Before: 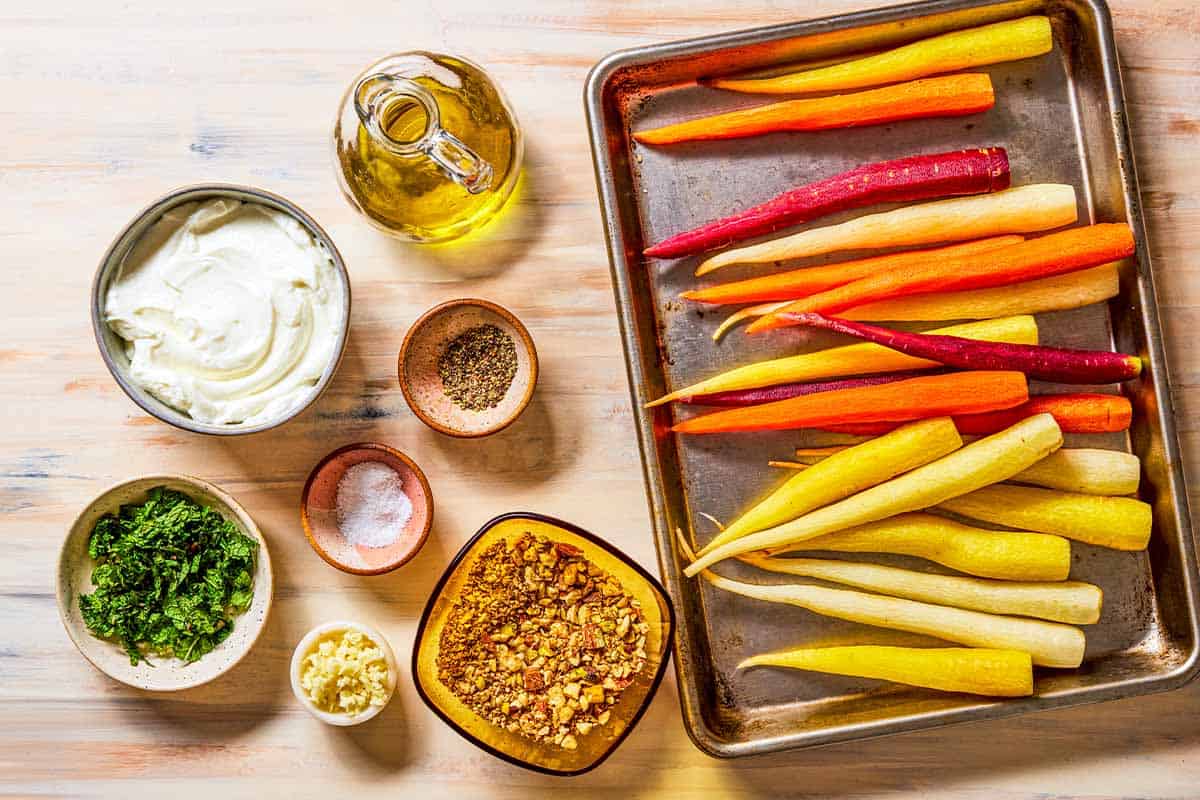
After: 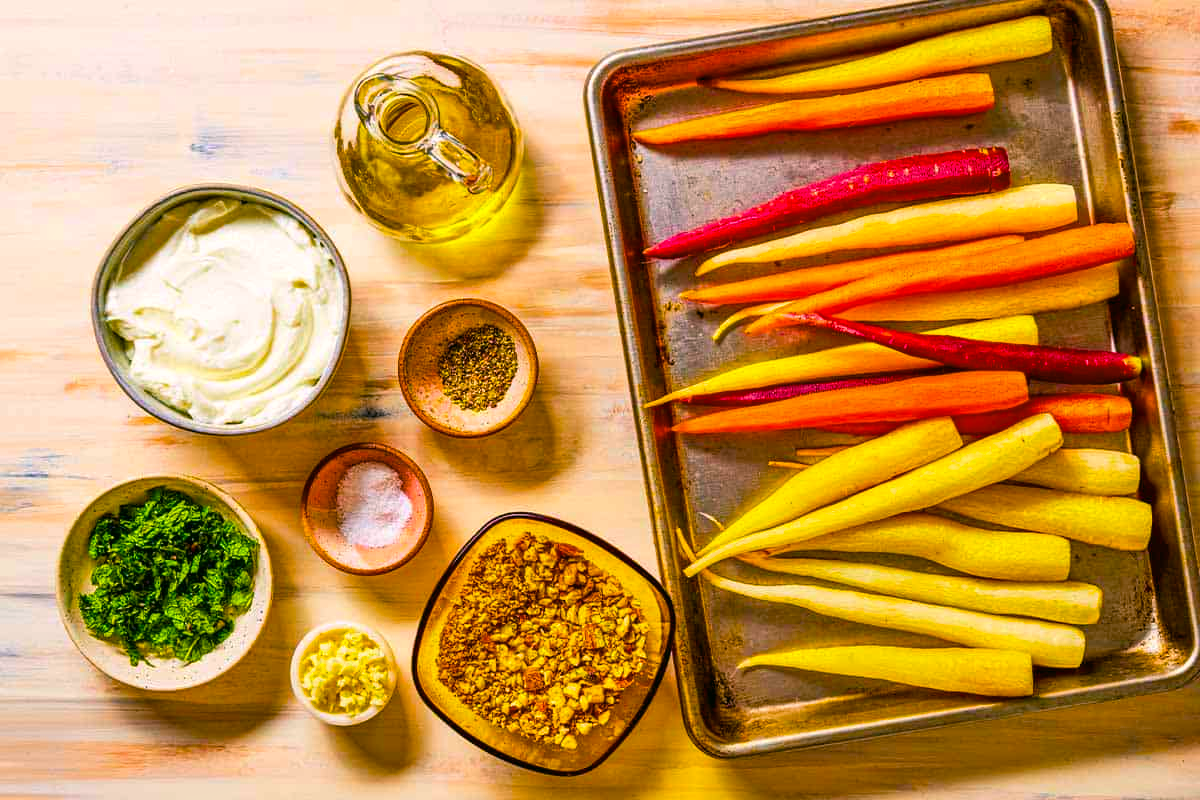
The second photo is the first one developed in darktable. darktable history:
color correction: highlights a* 4.33, highlights b* 4.99, shadows a* -7.11, shadows b* 4.95
color balance rgb: perceptual saturation grading › global saturation 25.102%, global vibrance 50.038%
tone equalizer: luminance estimator HSV value / RGB max
